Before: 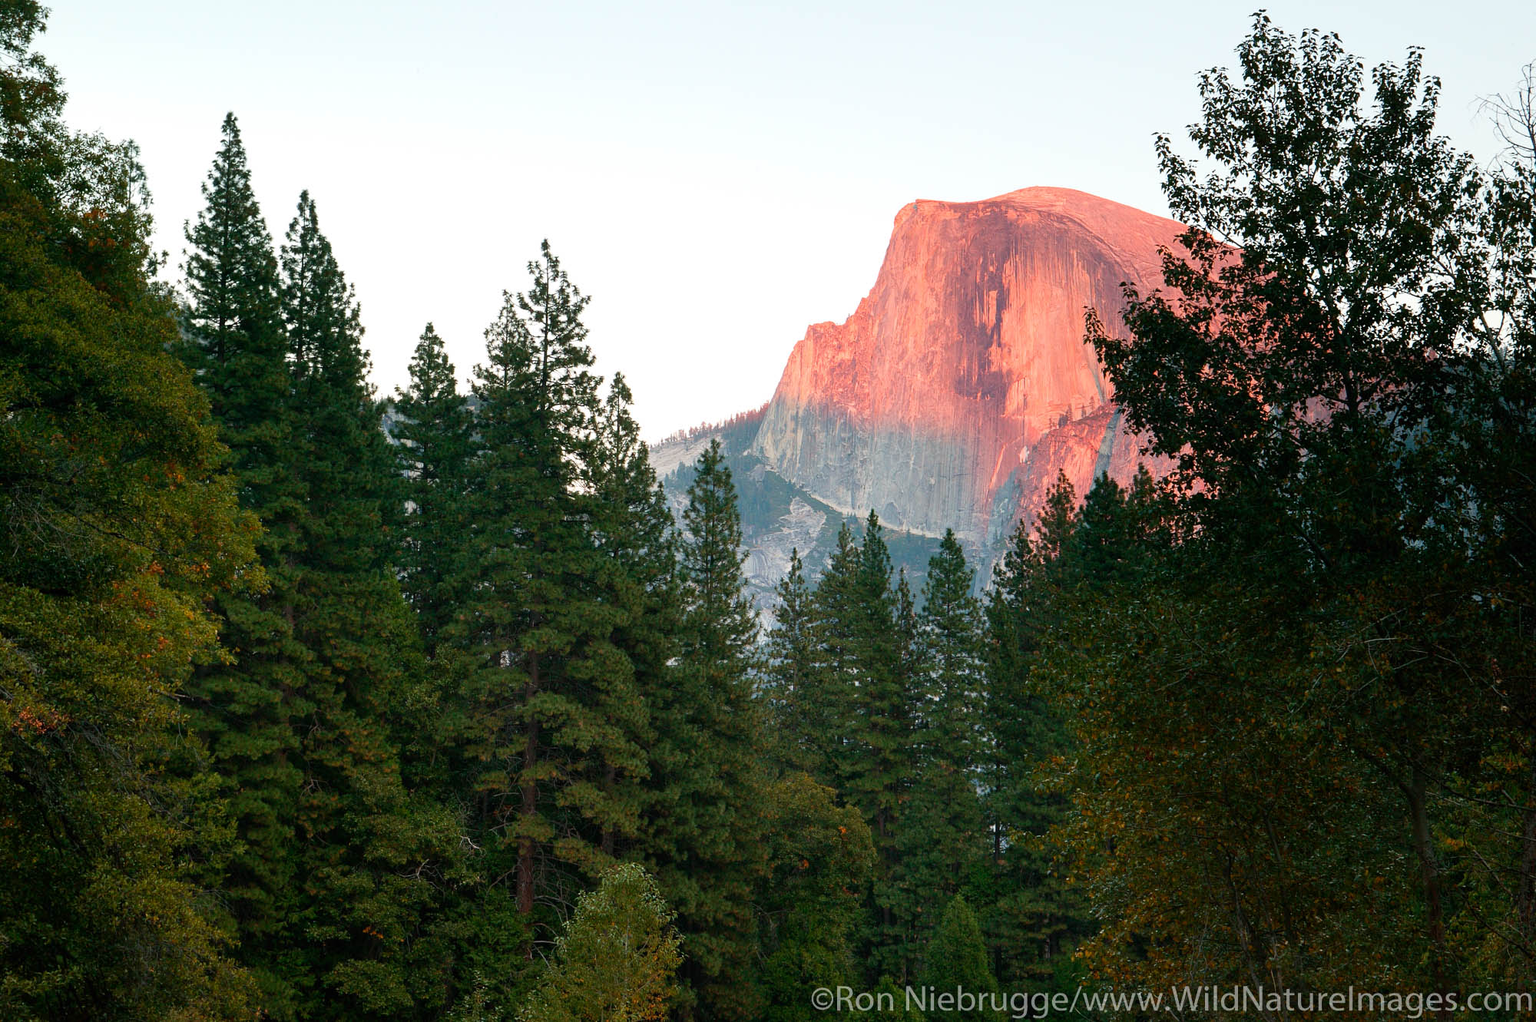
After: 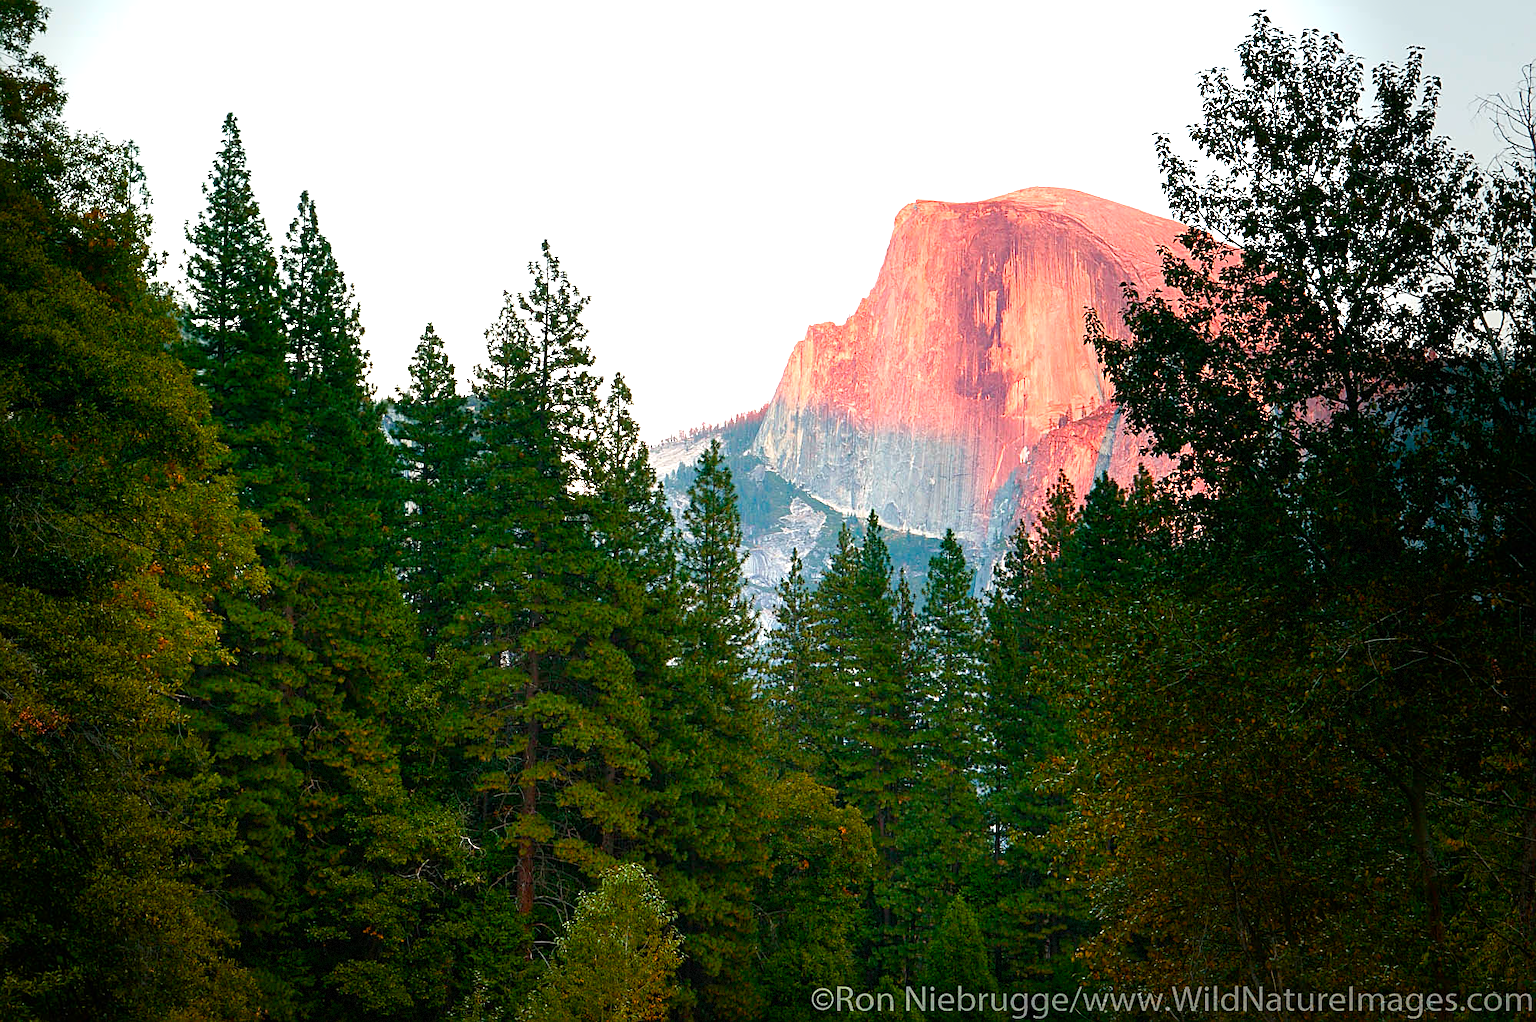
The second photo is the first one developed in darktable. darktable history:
vignetting: fall-off start 68.33%, fall-off radius 30%, saturation 0.042, center (-0.066, -0.311), width/height ratio 0.992, shape 0.85, dithering 8-bit output
sharpen: on, module defaults
color balance rgb: linear chroma grading › shadows -2.2%, linear chroma grading › highlights -15%, linear chroma grading › global chroma -10%, linear chroma grading › mid-tones -10%, perceptual saturation grading › global saturation 45%, perceptual saturation grading › highlights -50%, perceptual saturation grading › shadows 30%, perceptual brilliance grading › global brilliance 18%, global vibrance 45%
